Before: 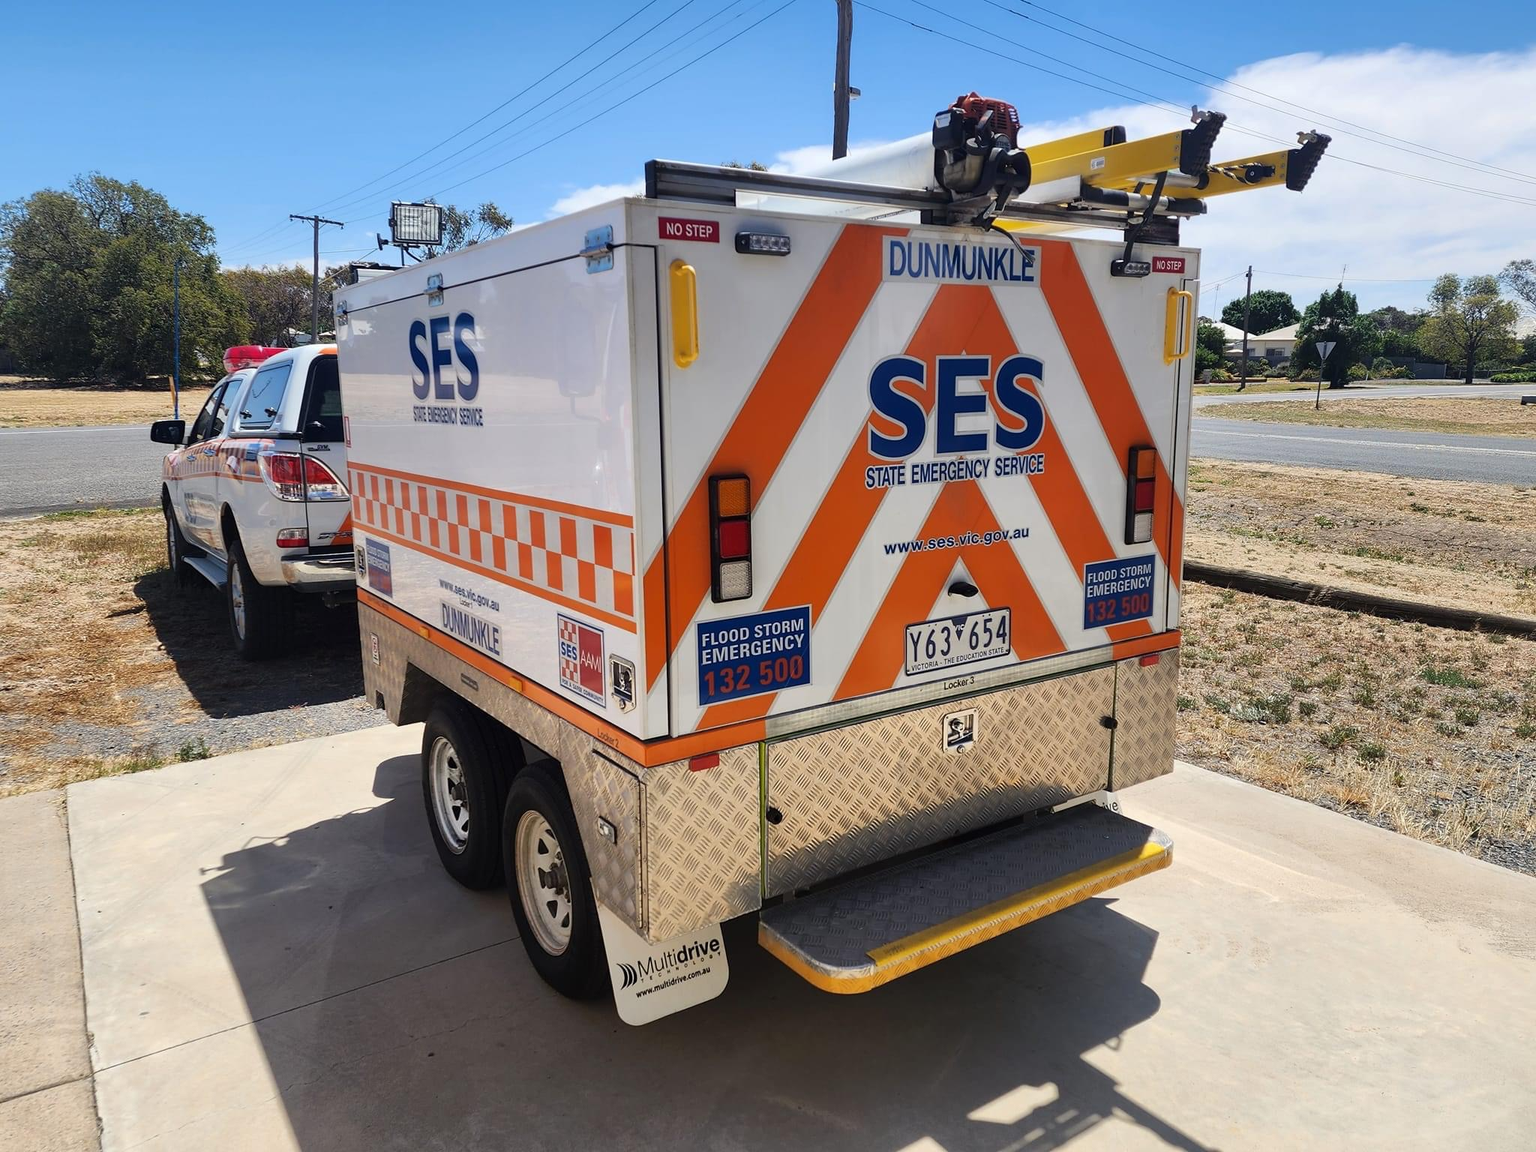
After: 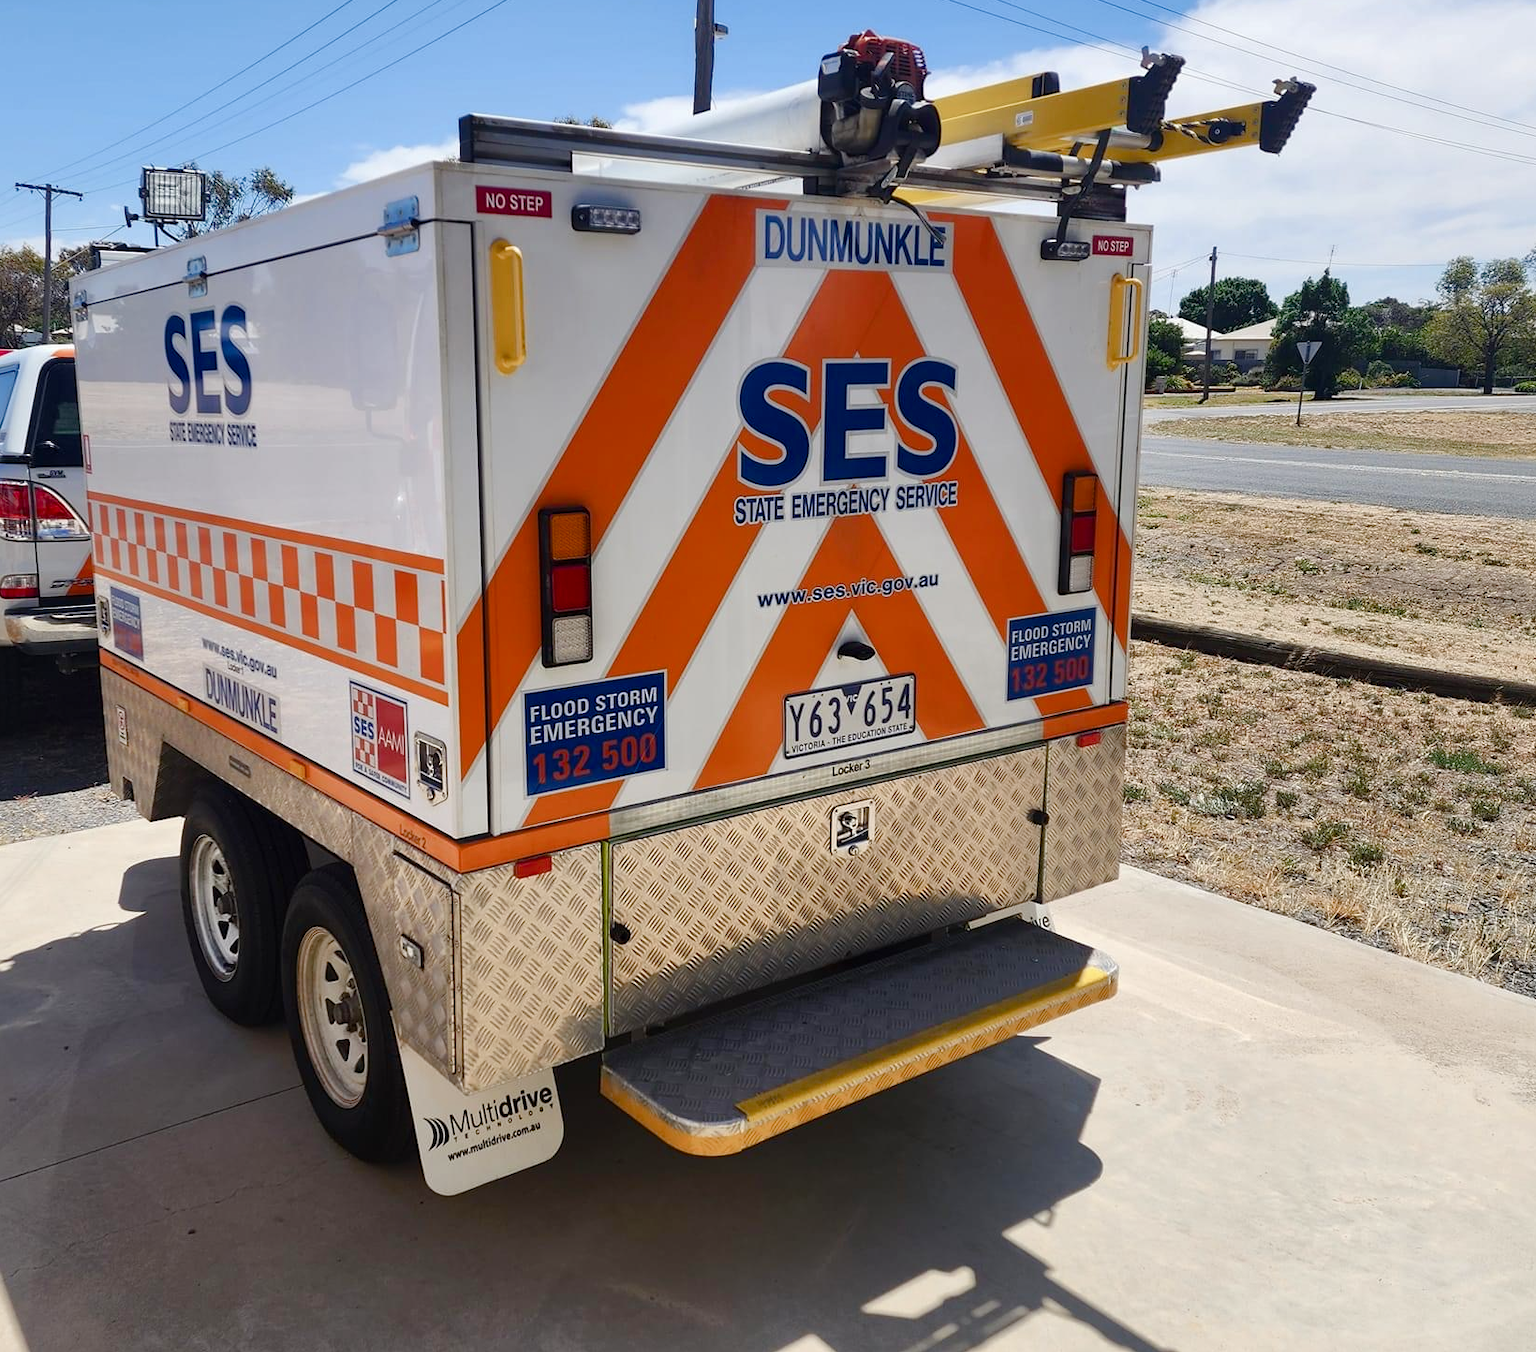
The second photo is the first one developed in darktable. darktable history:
color balance rgb: perceptual saturation grading › global saturation 20%, perceptual saturation grading › highlights -49.86%, perceptual saturation grading › shadows 25.235%
crop and rotate: left 18.103%, top 5.963%, right 1.784%
